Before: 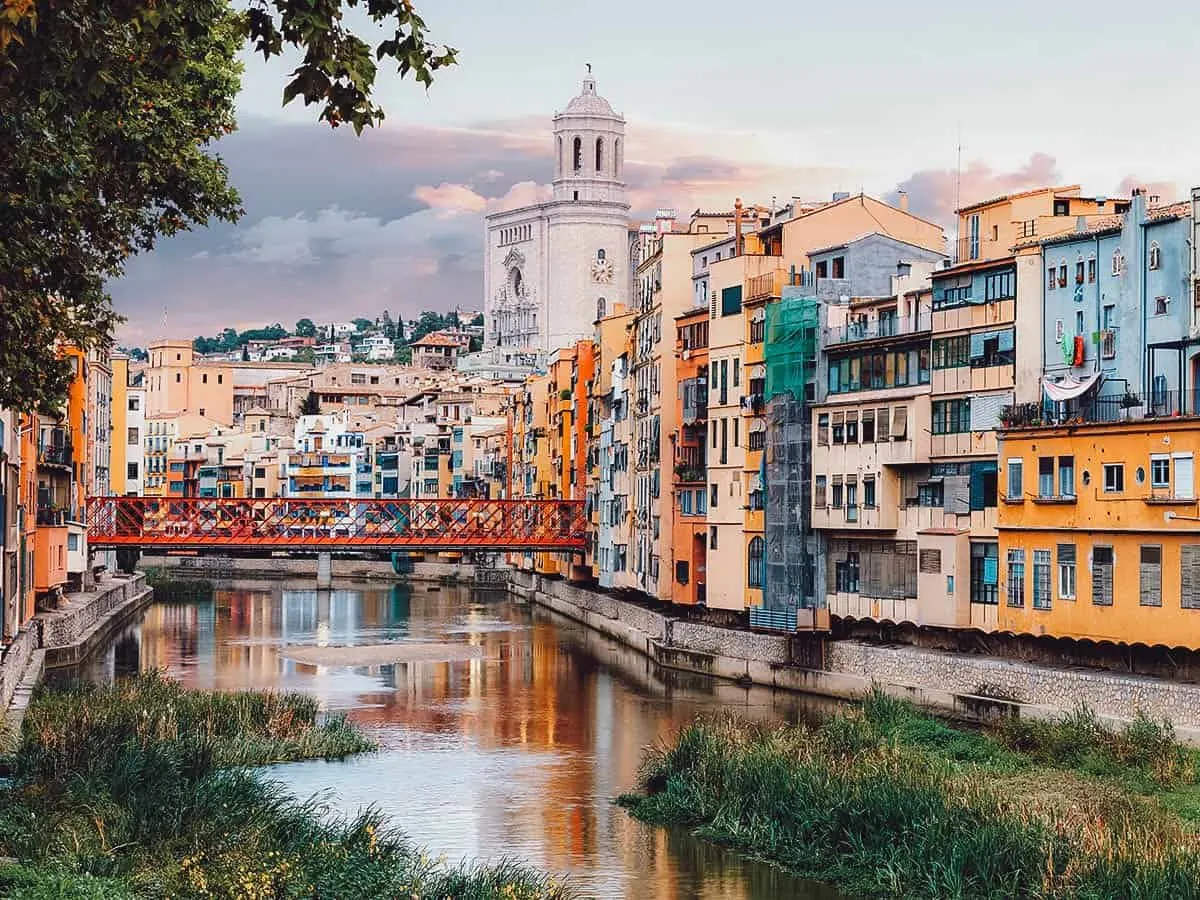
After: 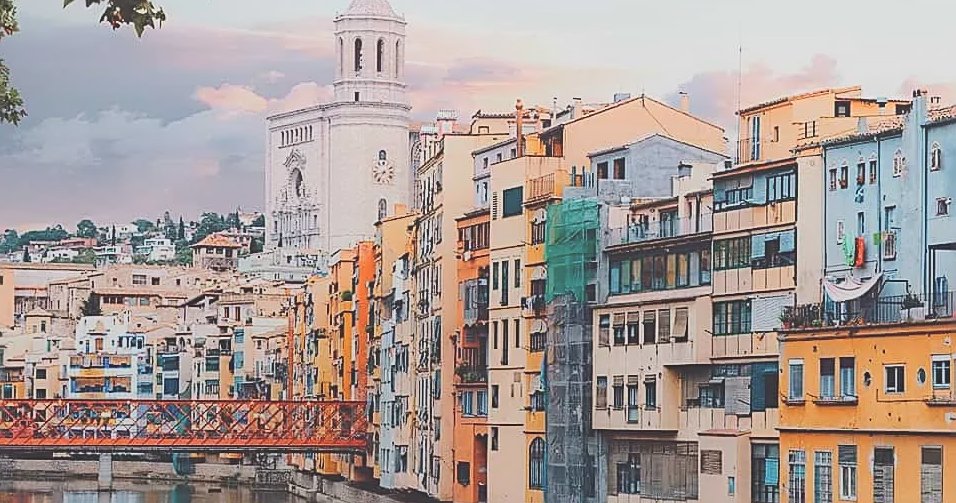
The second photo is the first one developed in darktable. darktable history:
local contrast: detail 69%
tone curve: curves: ch0 [(0, 0) (0.004, 0.001) (0.133, 0.151) (0.325, 0.399) (0.475, 0.579) (0.832, 0.902) (1, 1)], color space Lab, independent channels, preserve colors none
exposure: black level correction -0.008, exposure 0.07 EV, compensate highlight preservation false
crop: left 18.253%, top 11.087%, right 2.035%, bottom 32.917%
tone equalizer: -8 EV 0.24 EV, -7 EV 0.439 EV, -6 EV 0.396 EV, -5 EV 0.283 EV, -3 EV -0.242 EV, -2 EV -0.416 EV, -1 EV -0.443 EV, +0 EV -0.265 EV
sharpen: on, module defaults
contrast brightness saturation: contrast -0.068, brightness -0.033, saturation -0.106
